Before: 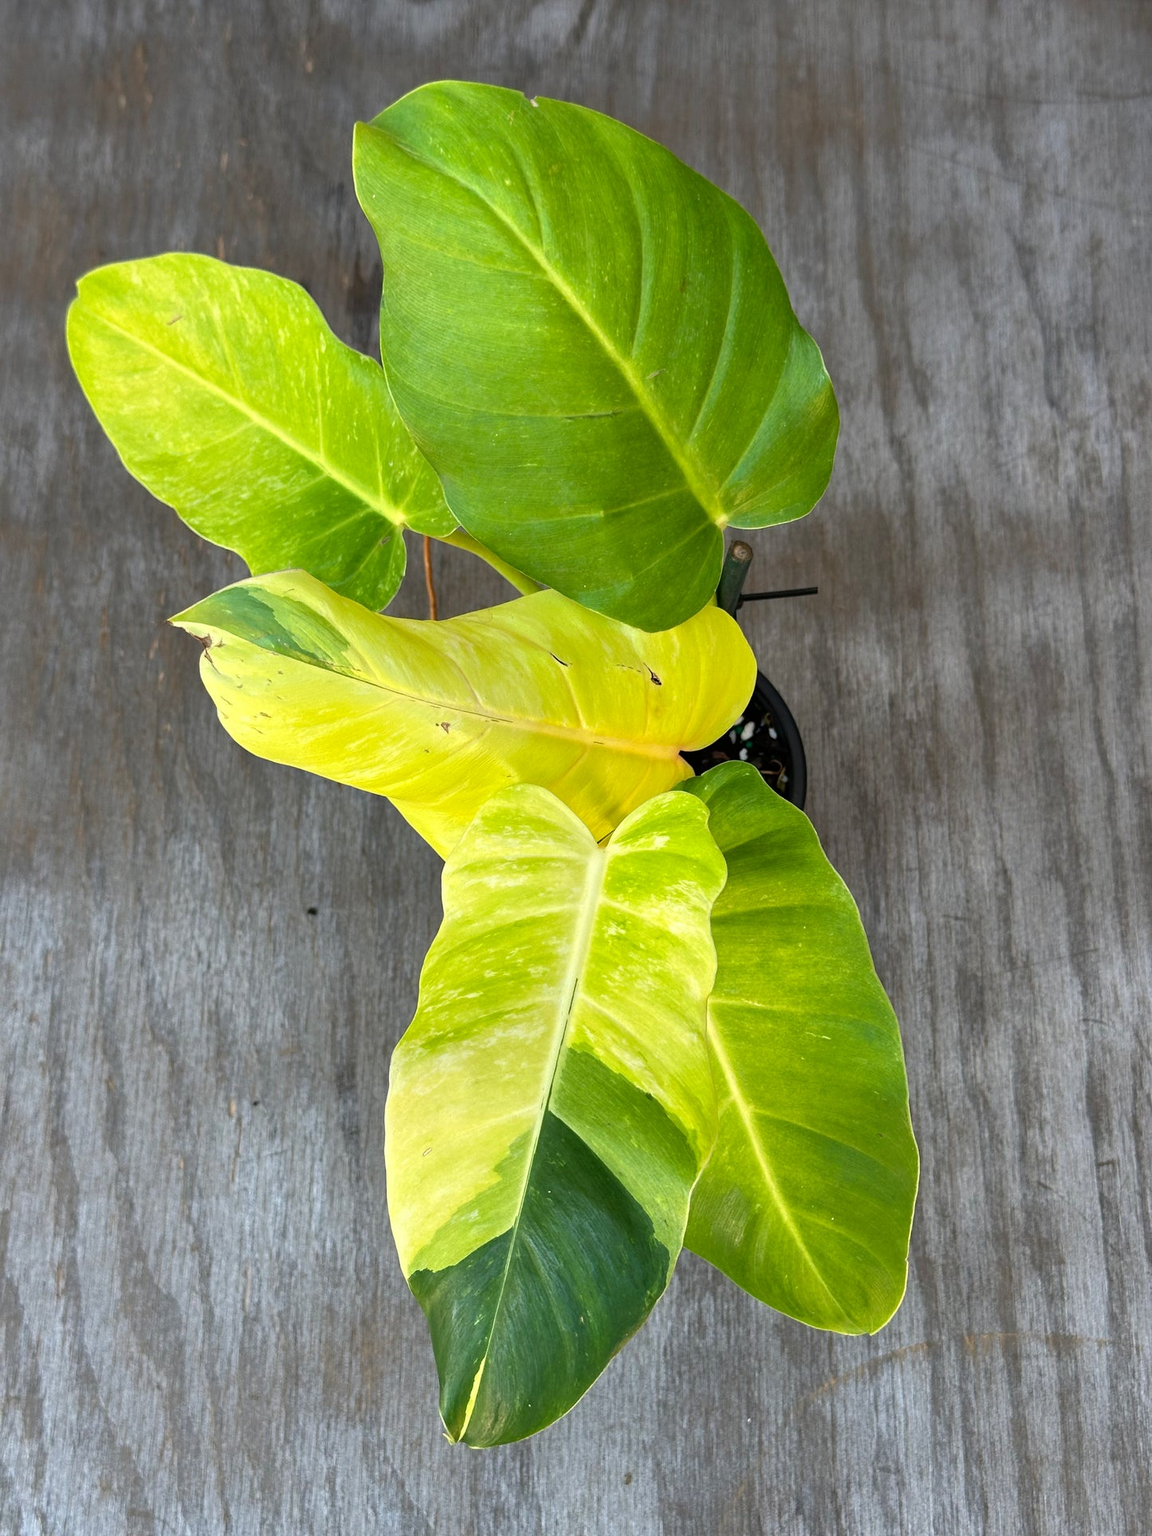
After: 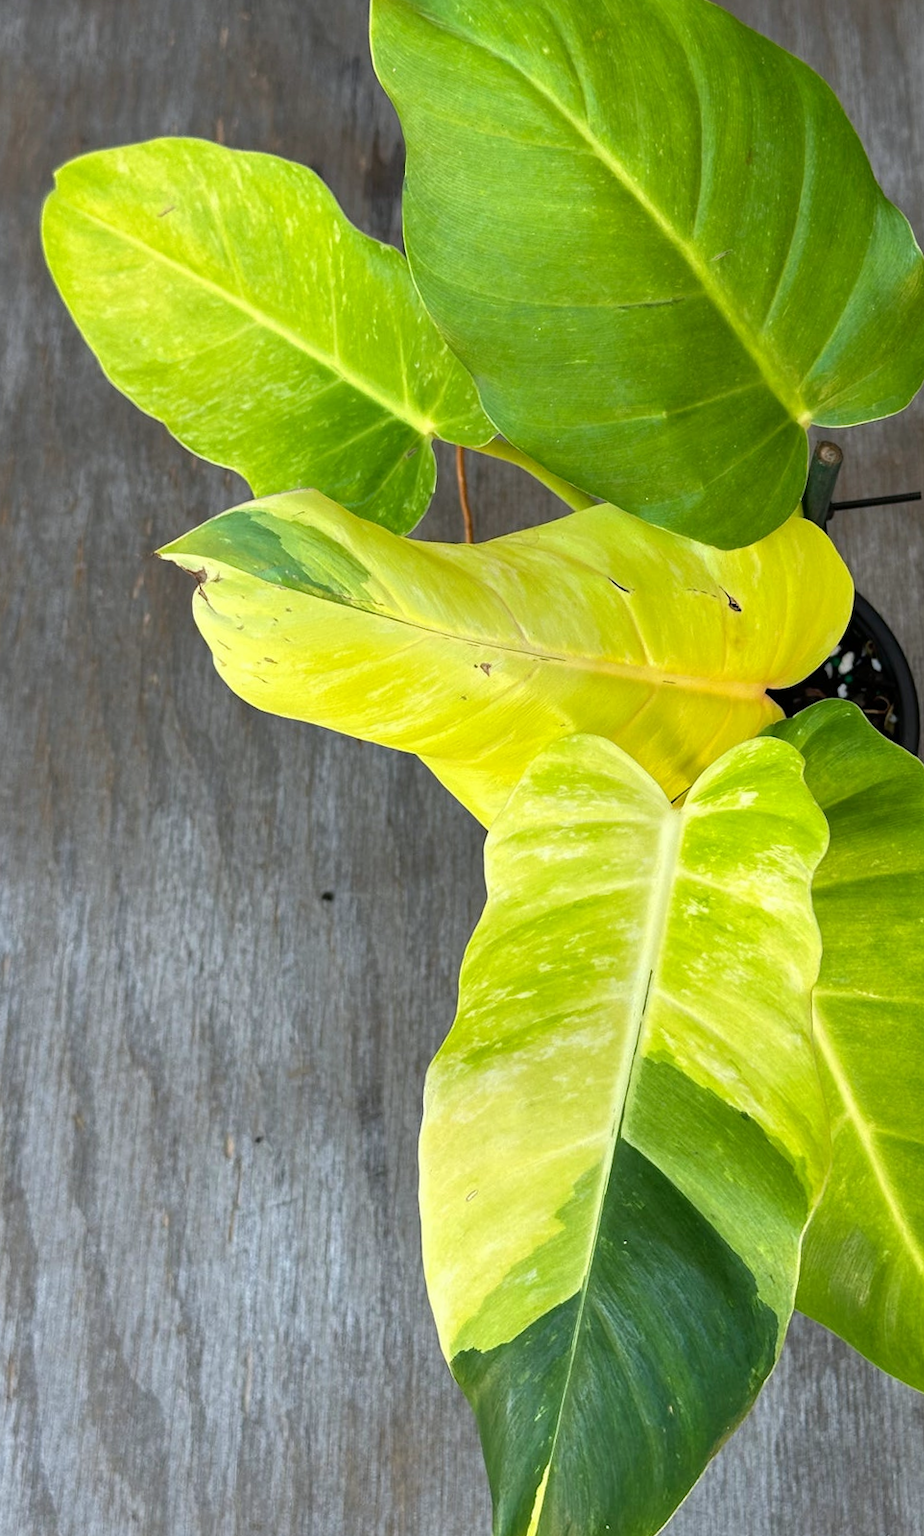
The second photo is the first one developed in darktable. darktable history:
crop: top 5.803%, right 27.864%, bottom 5.804%
rotate and perspective: rotation -1.68°, lens shift (vertical) -0.146, crop left 0.049, crop right 0.912, crop top 0.032, crop bottom 0.96
white balance: red 0.986, blue 1.01
